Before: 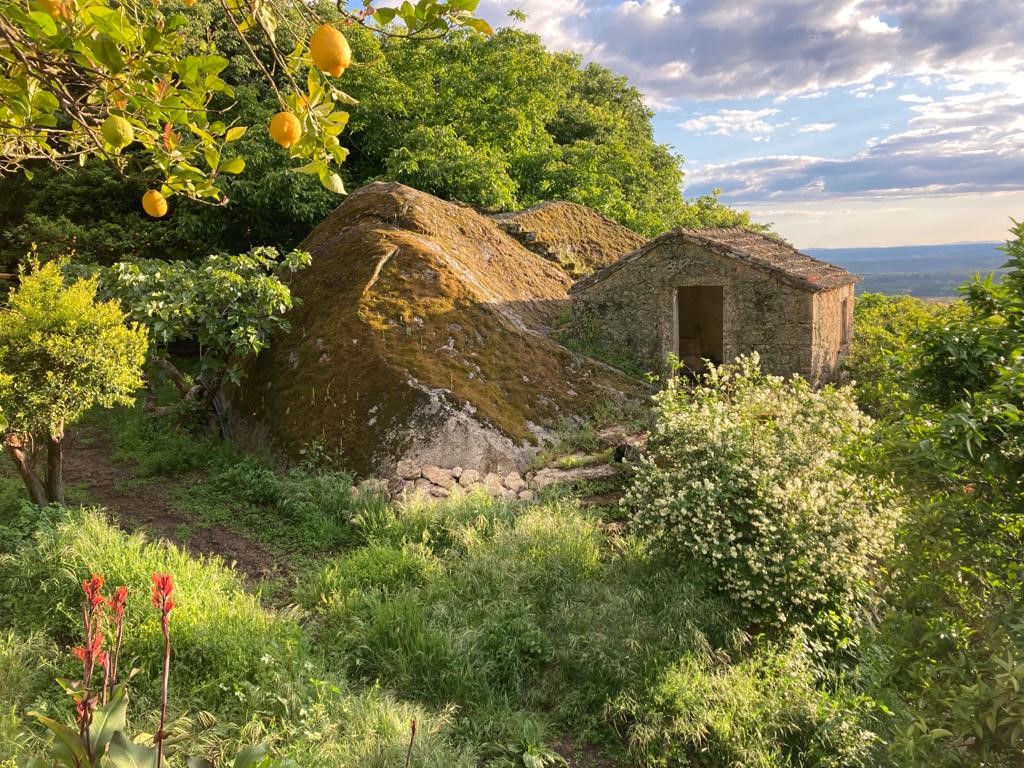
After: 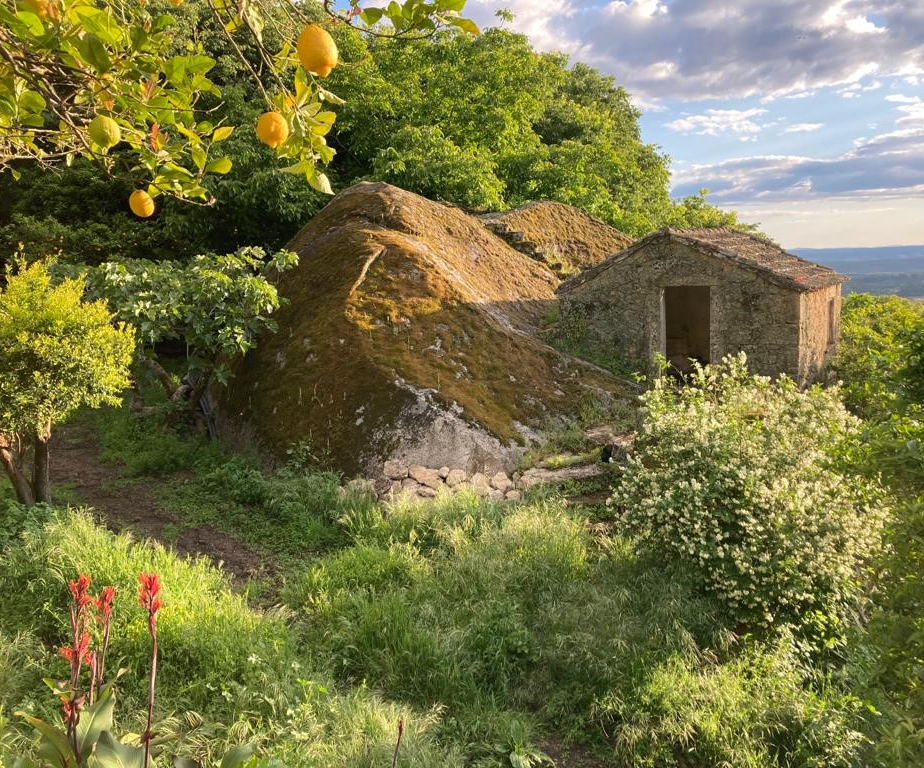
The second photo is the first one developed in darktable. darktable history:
crop and rotate: left 1.28%, right 8.483%
